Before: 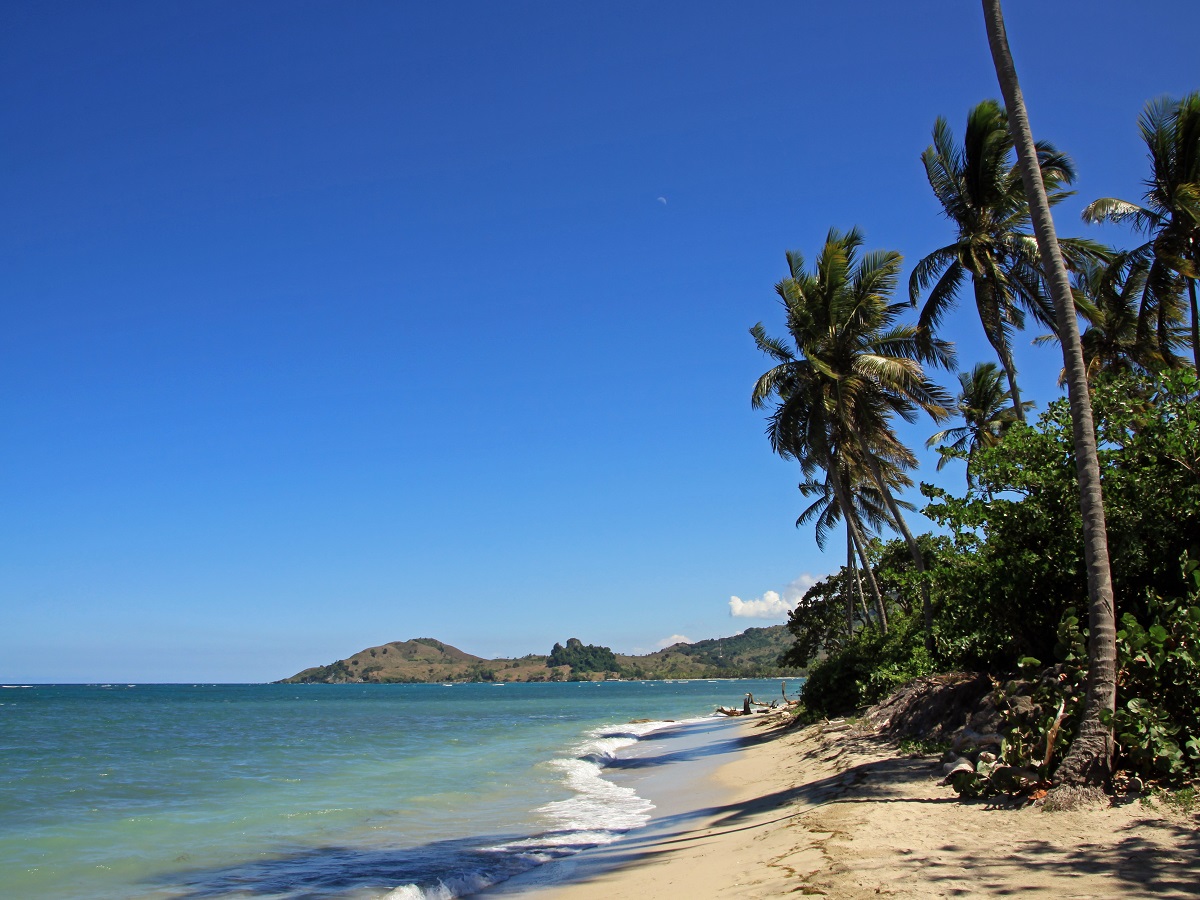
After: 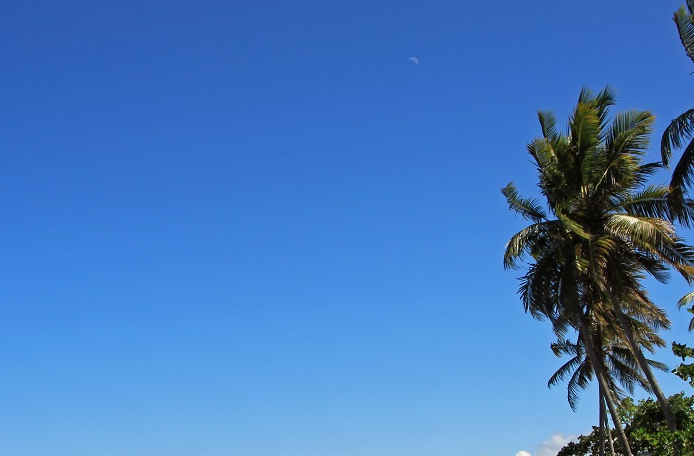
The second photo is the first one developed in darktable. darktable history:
crop: left 20.672%, top 15.638%, right 21.455%, bottom 33.682%
